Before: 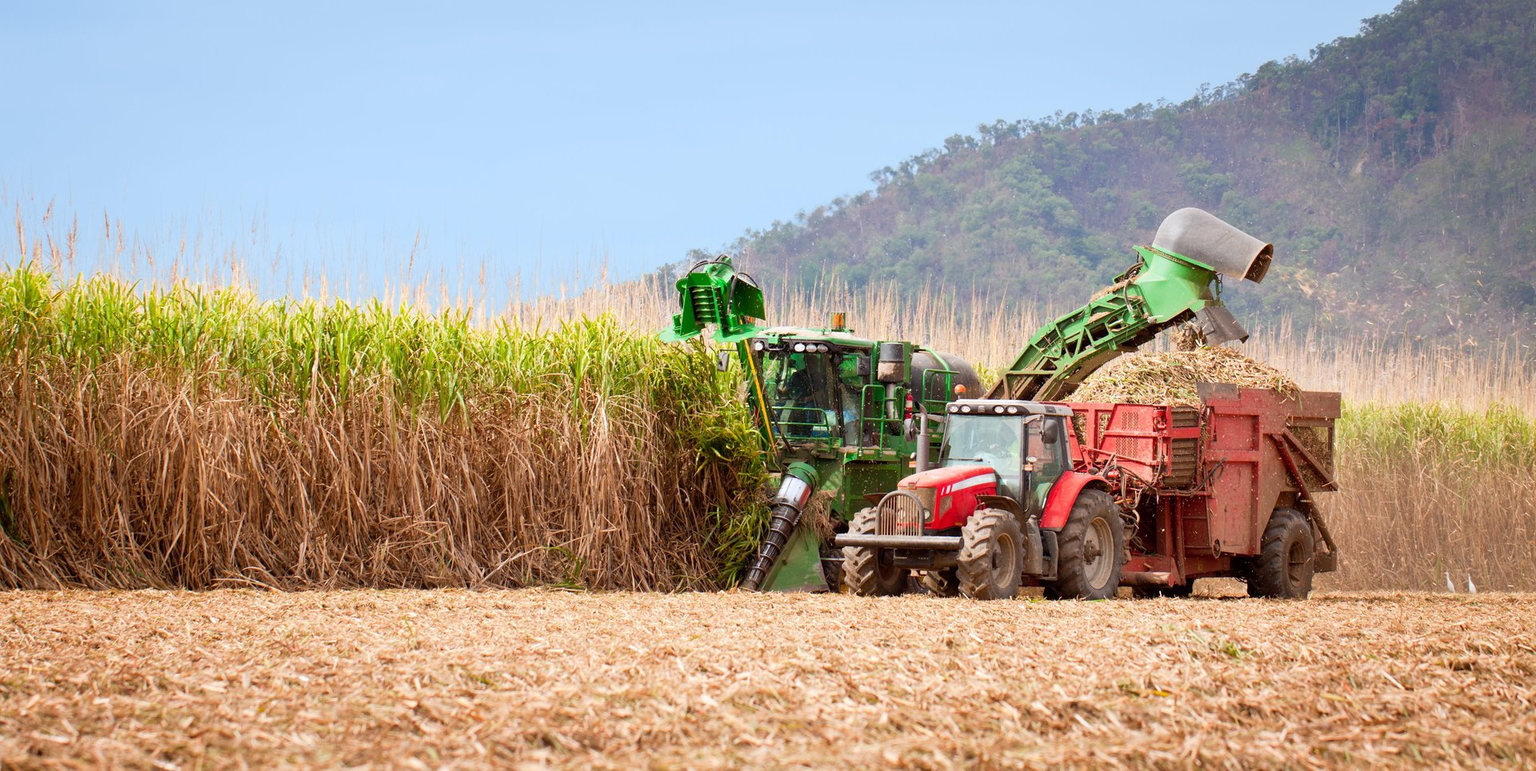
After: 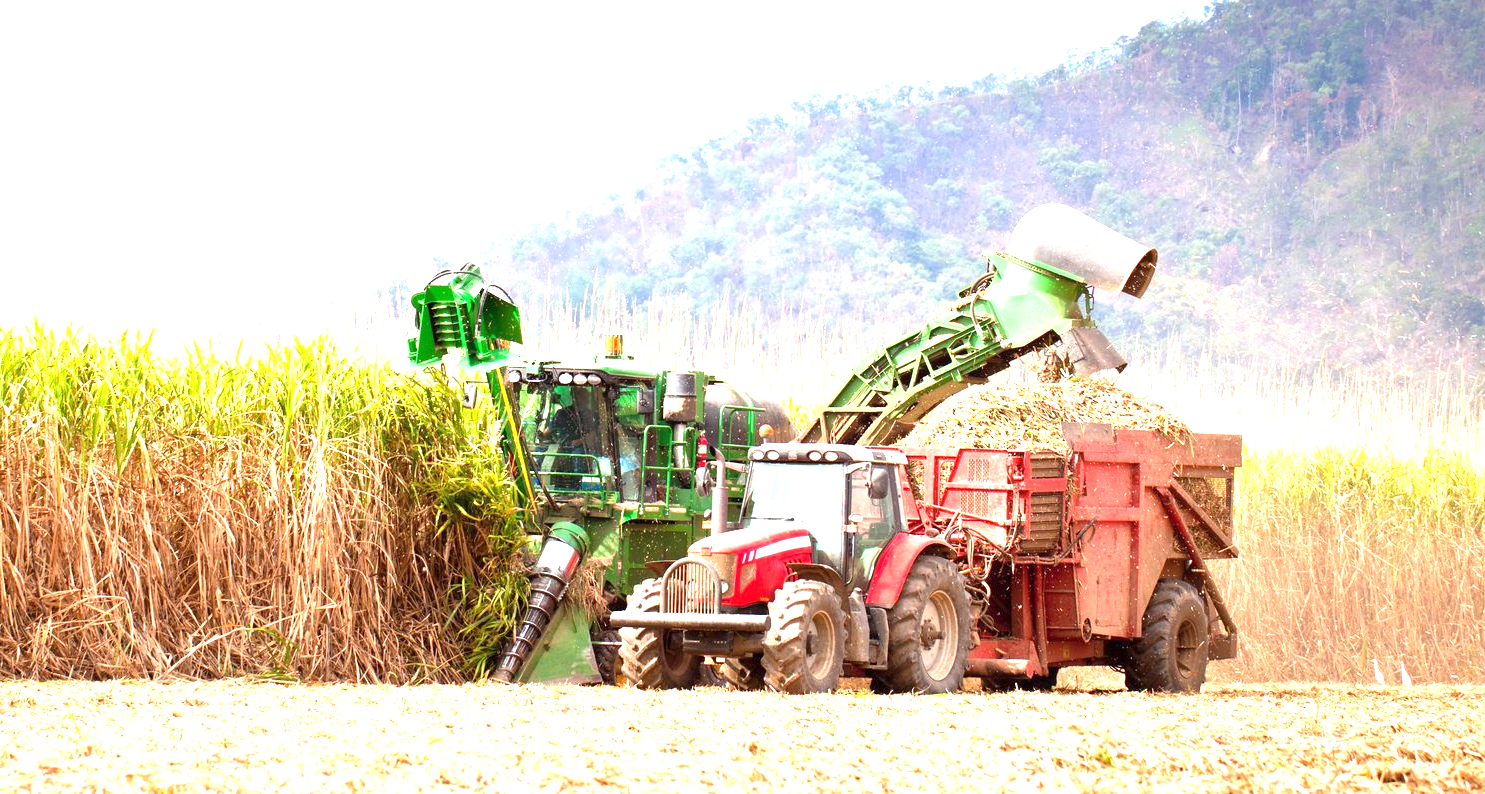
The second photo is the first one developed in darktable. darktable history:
exposure: black level correction 0, exposure 1.445 EV, compensate highlight preservation false
crop: left 22.638%, top 5.907%, bottom 11.706%
